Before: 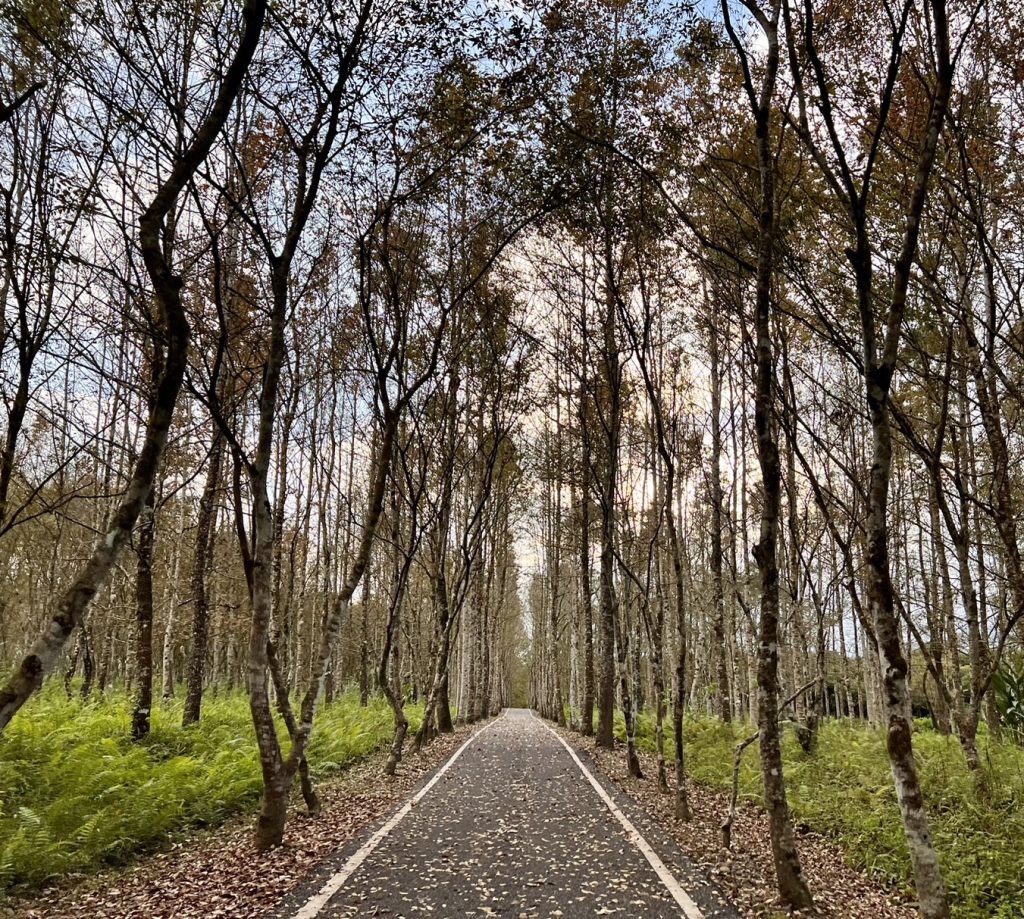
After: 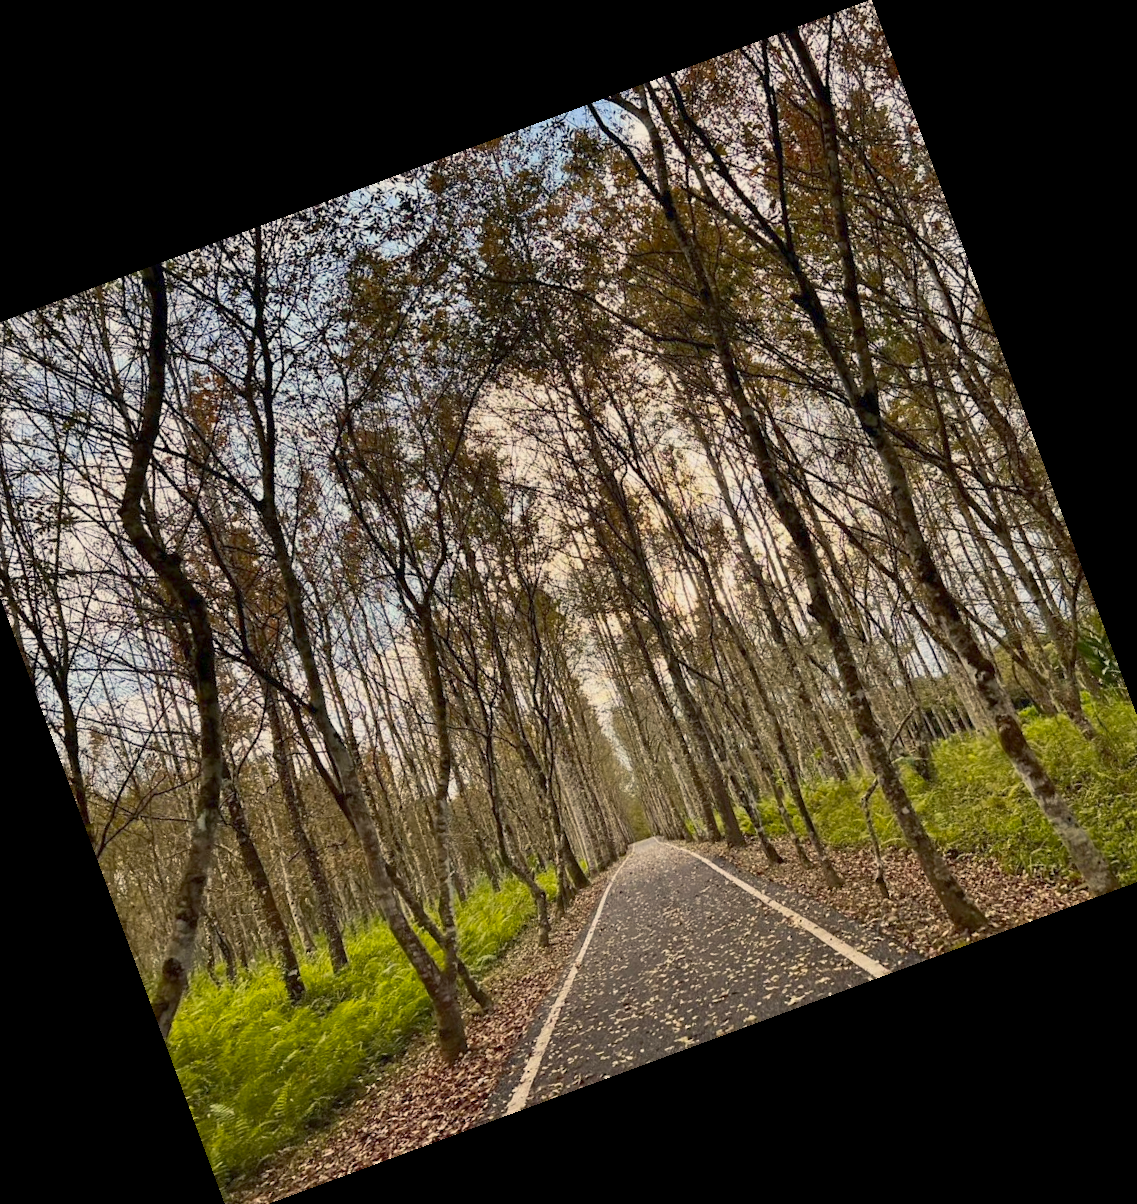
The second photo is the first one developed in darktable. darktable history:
color balance rgb: highlights gain › chroma 3.007%, highlights gain › hue 77.01°, perceptual saturation grading › global saturation 19.991%, perceptual brilliance grading › highlights 14.036%, perceptual brilliance grading › shadows -18.425%, contrast -29.526%
crop and rotate: angle 20.33°, left 6.954%, right 4.128%, bottom 1.061%
